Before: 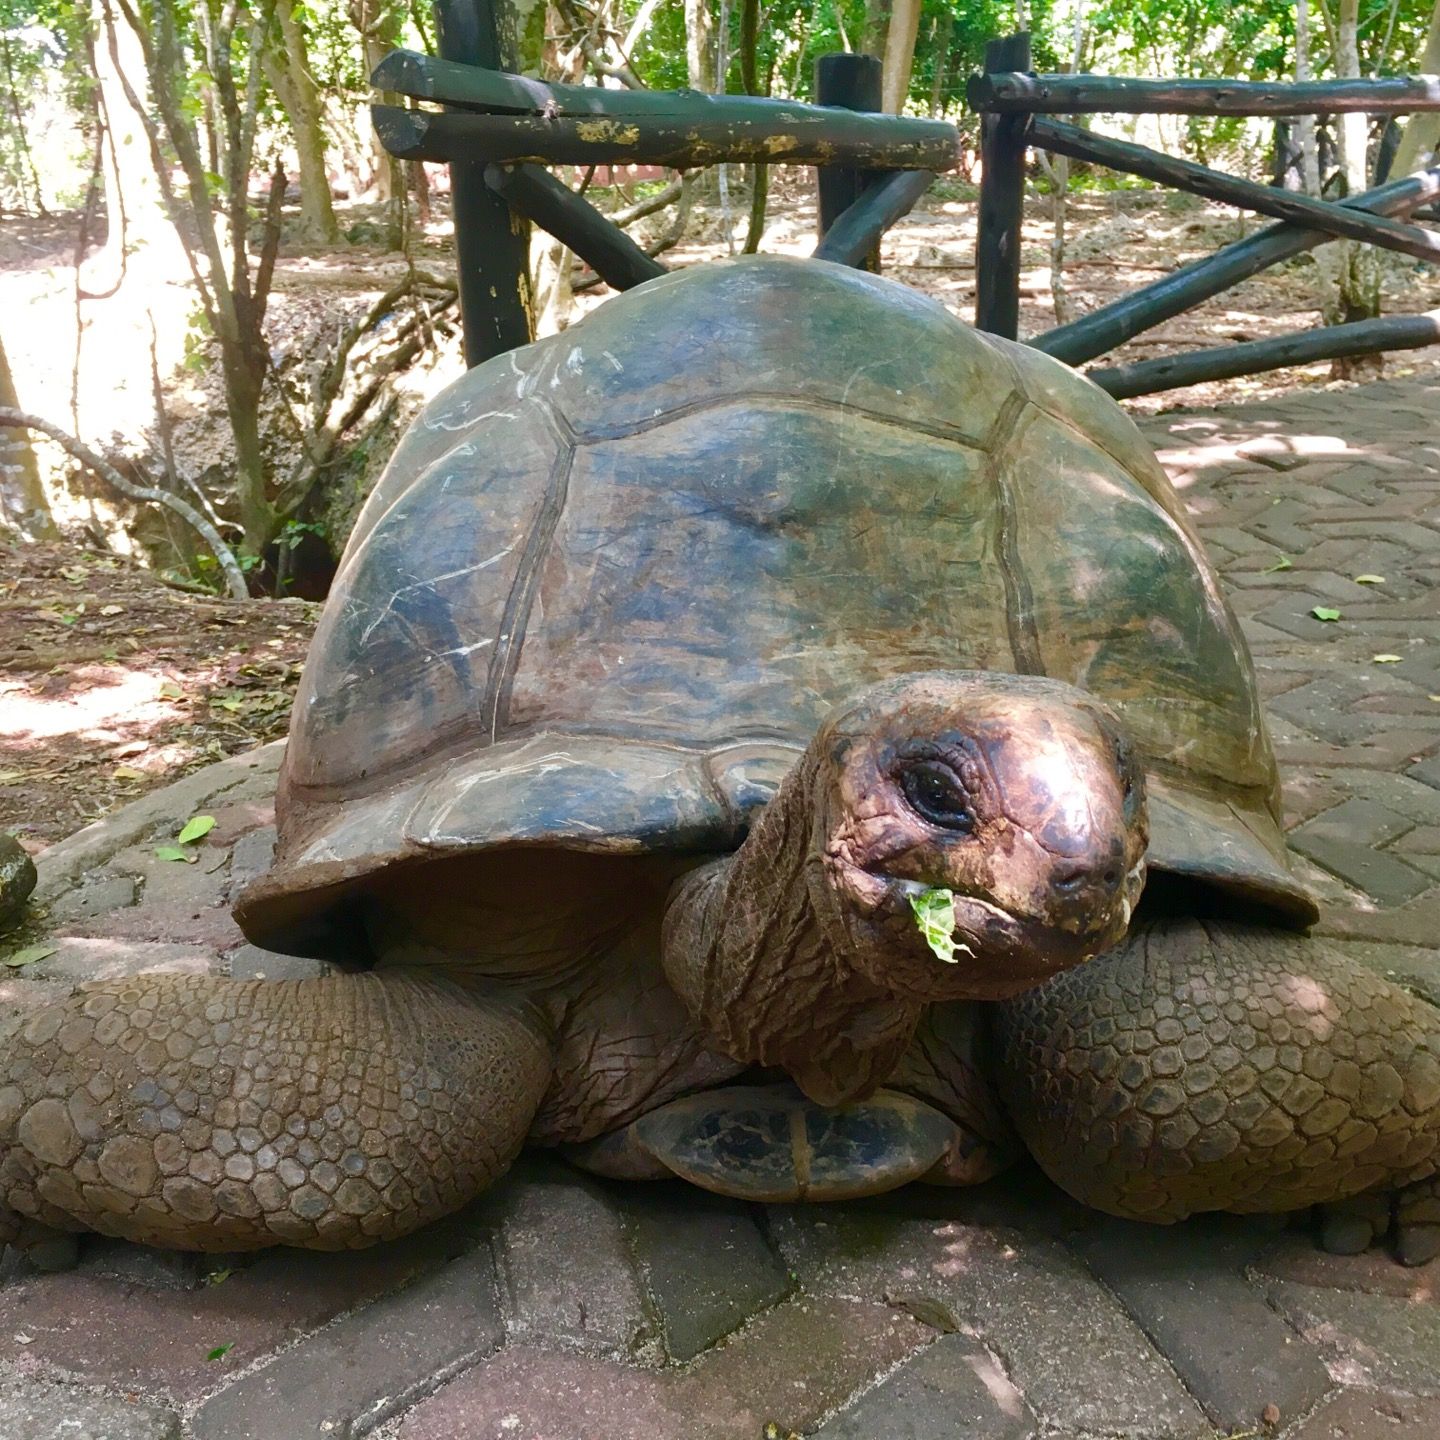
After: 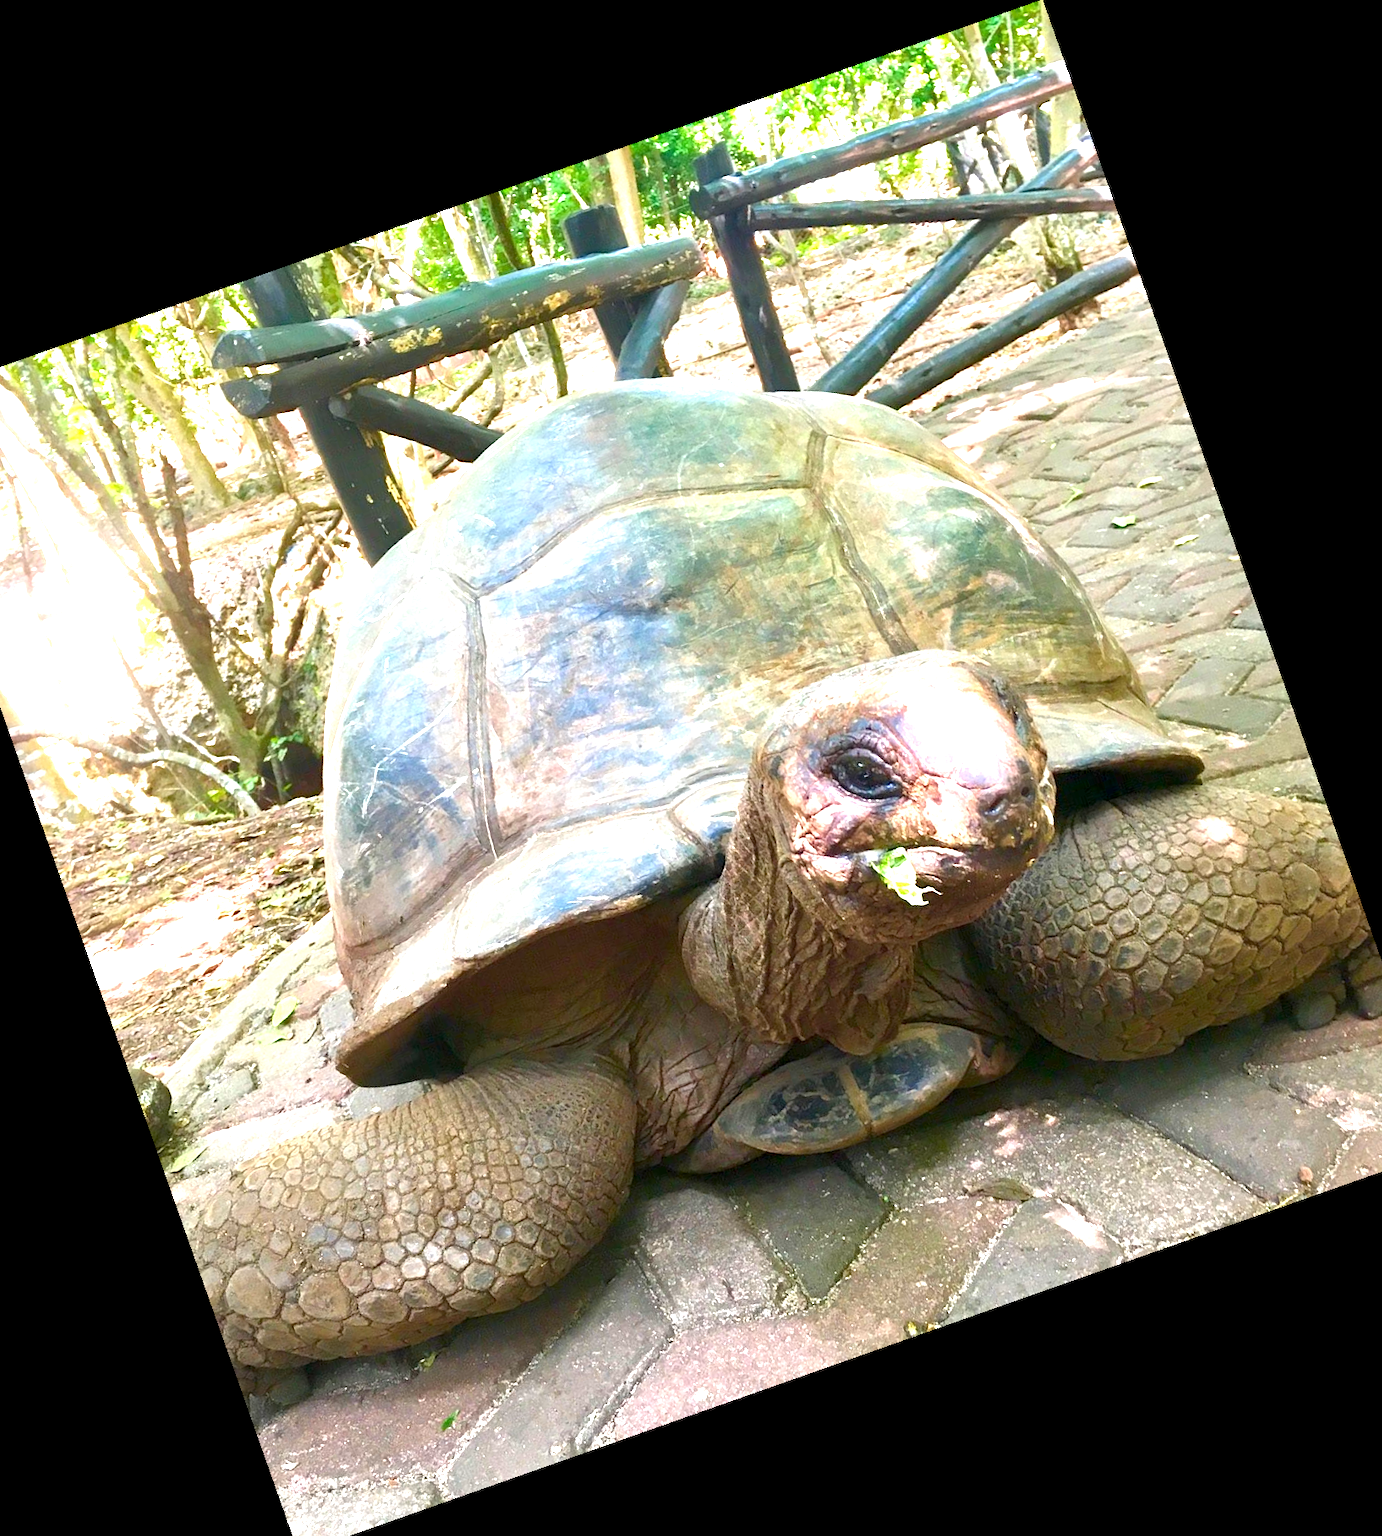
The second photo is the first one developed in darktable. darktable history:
crop and rotate: angle 19.43°, left 6.812%, right 4.125%, bottom 1.087%
exposure: black level correction 0.001, exposure 1.646 EV, compensate exposure bias true, compensate highlight preservation false
